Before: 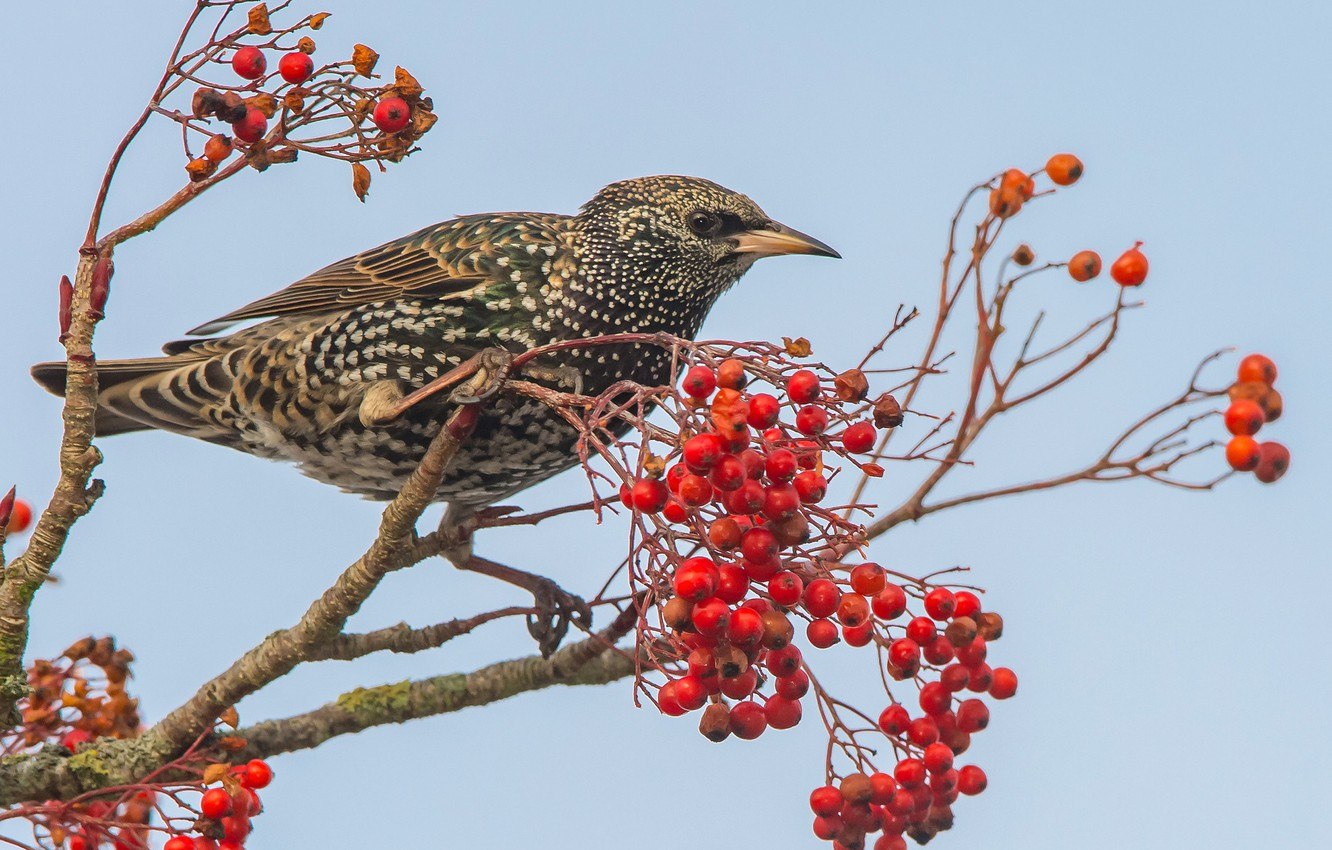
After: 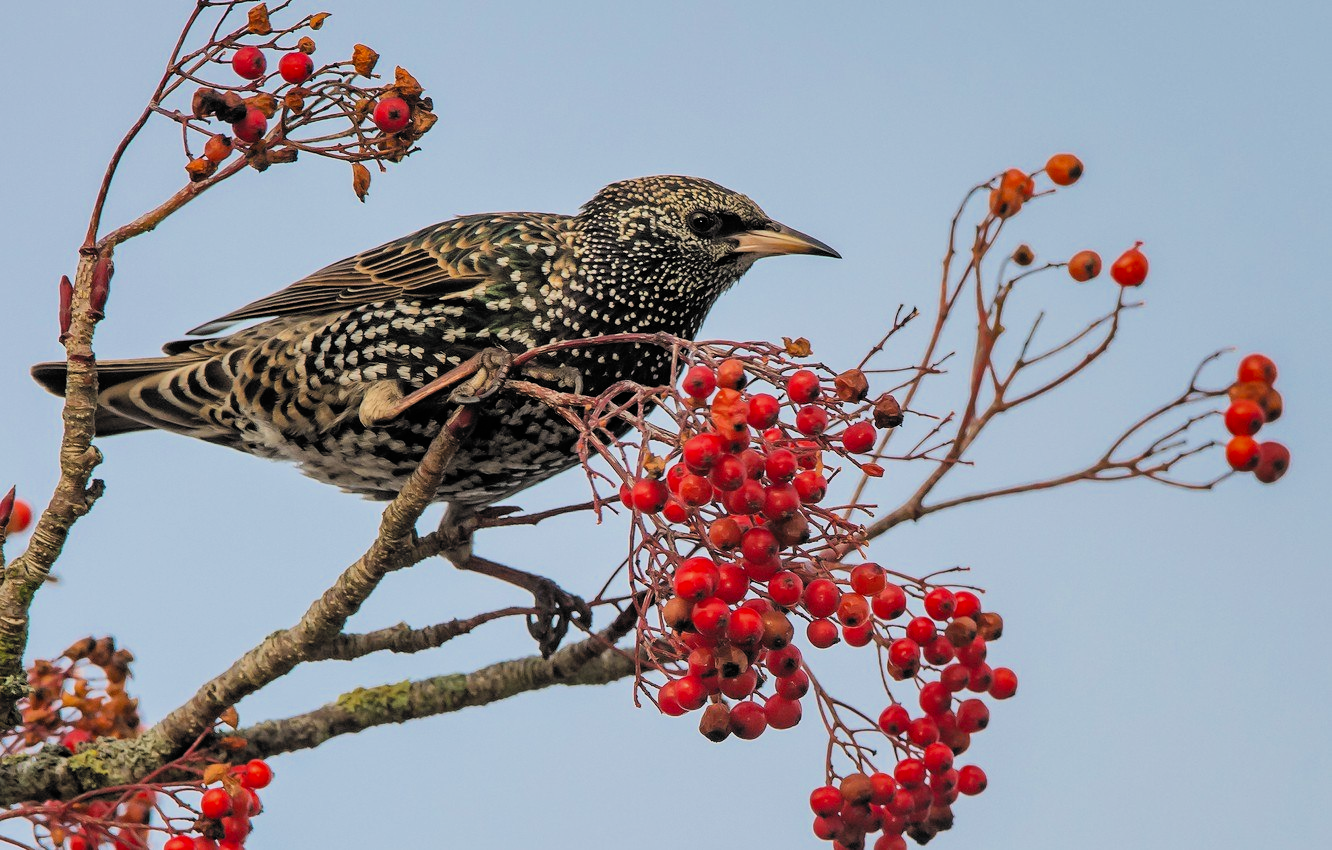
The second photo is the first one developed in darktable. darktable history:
shadows and highlights: radius 262.86, soften with gaussian
tone equalizer: on, module defaults
filmic rgb: black relative exposure -5.06 EV, white relative exposure 3.96 EV, hardness 2.9, contrast 1.3, highlights saturation mix -28.55%, color science v6 (2022)
